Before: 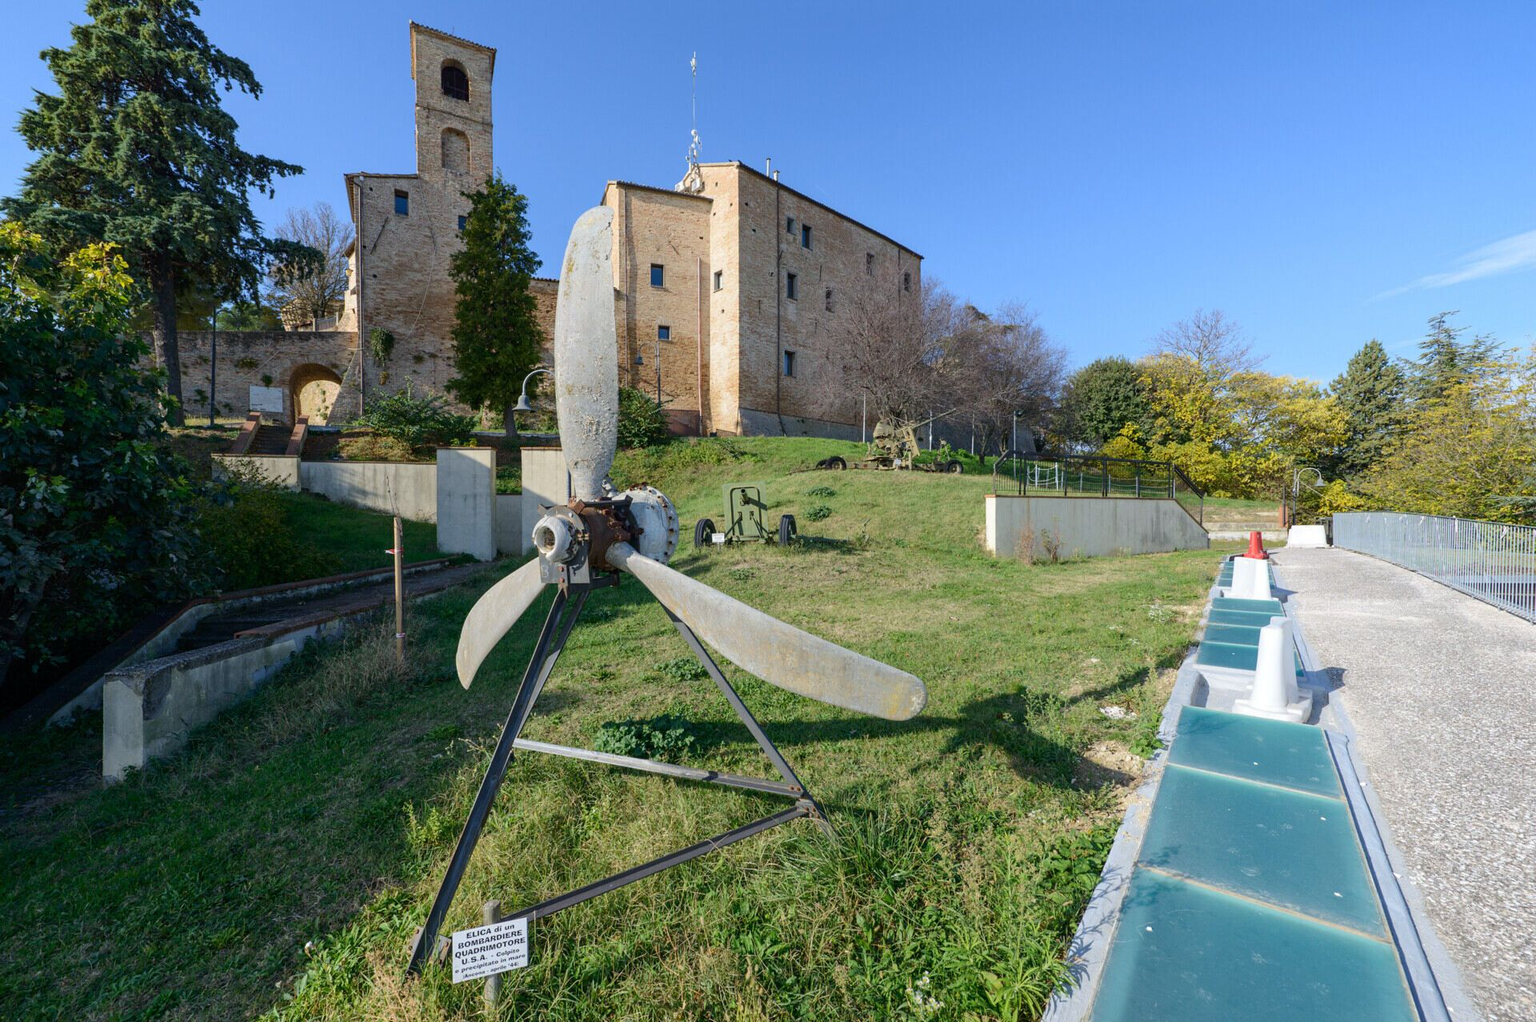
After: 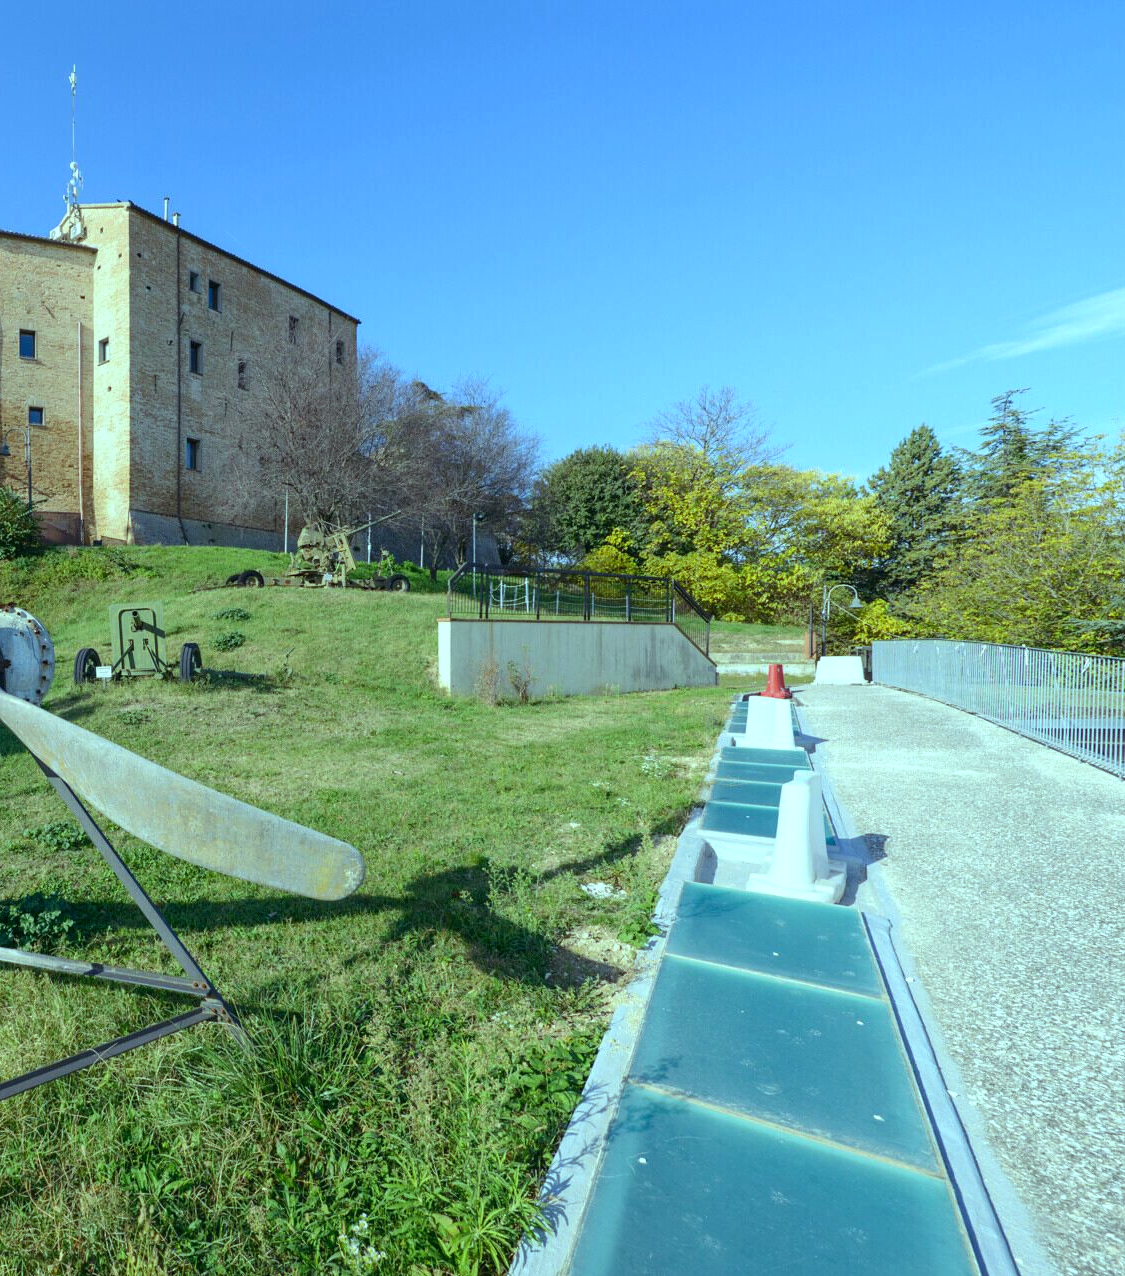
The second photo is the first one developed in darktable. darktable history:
crop: left 41.402%
contrast brightness saturation: contrast -0.02, brightness -0.01, saturation 0.03
color balance: mode lift, gamma, gain (sRGB), lift [0.997, 0.979, 1.021, 1.011], gamma [1, 1.084, 0.916, 0.998], gain [1, 0.87, 1.13, 1.101], contrast 4.55%, contrast fulcrum 38.24%, output saturation 104.09%
